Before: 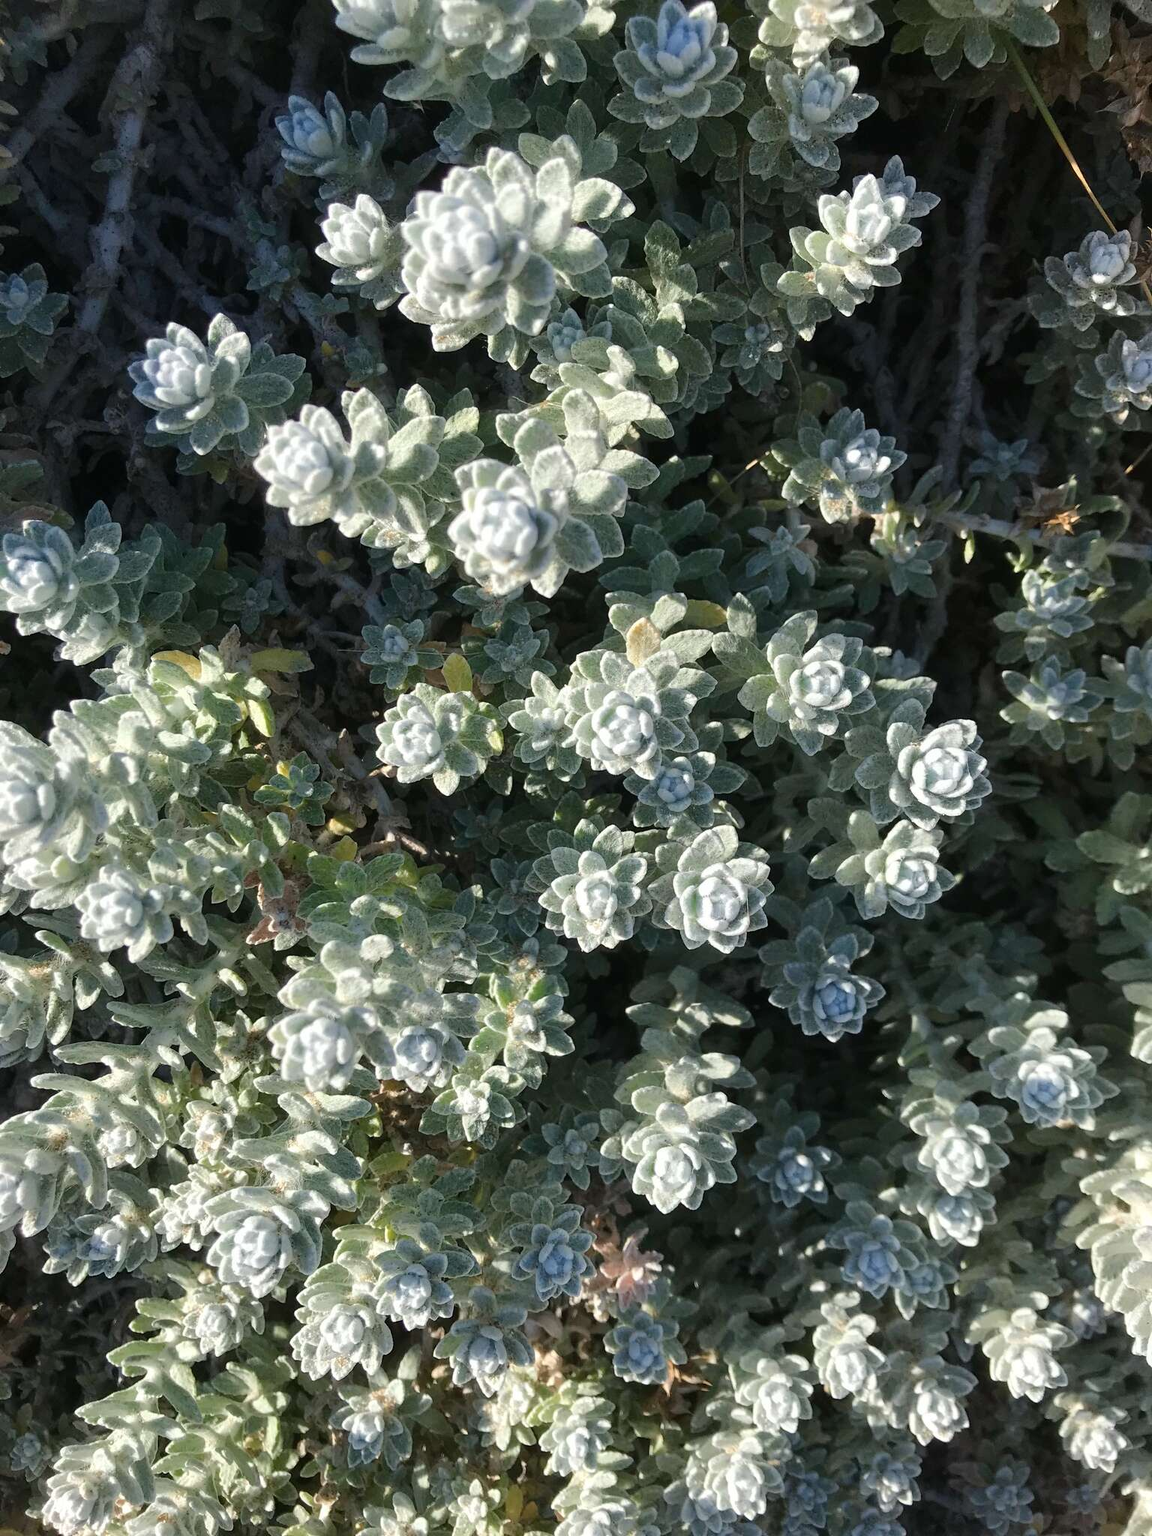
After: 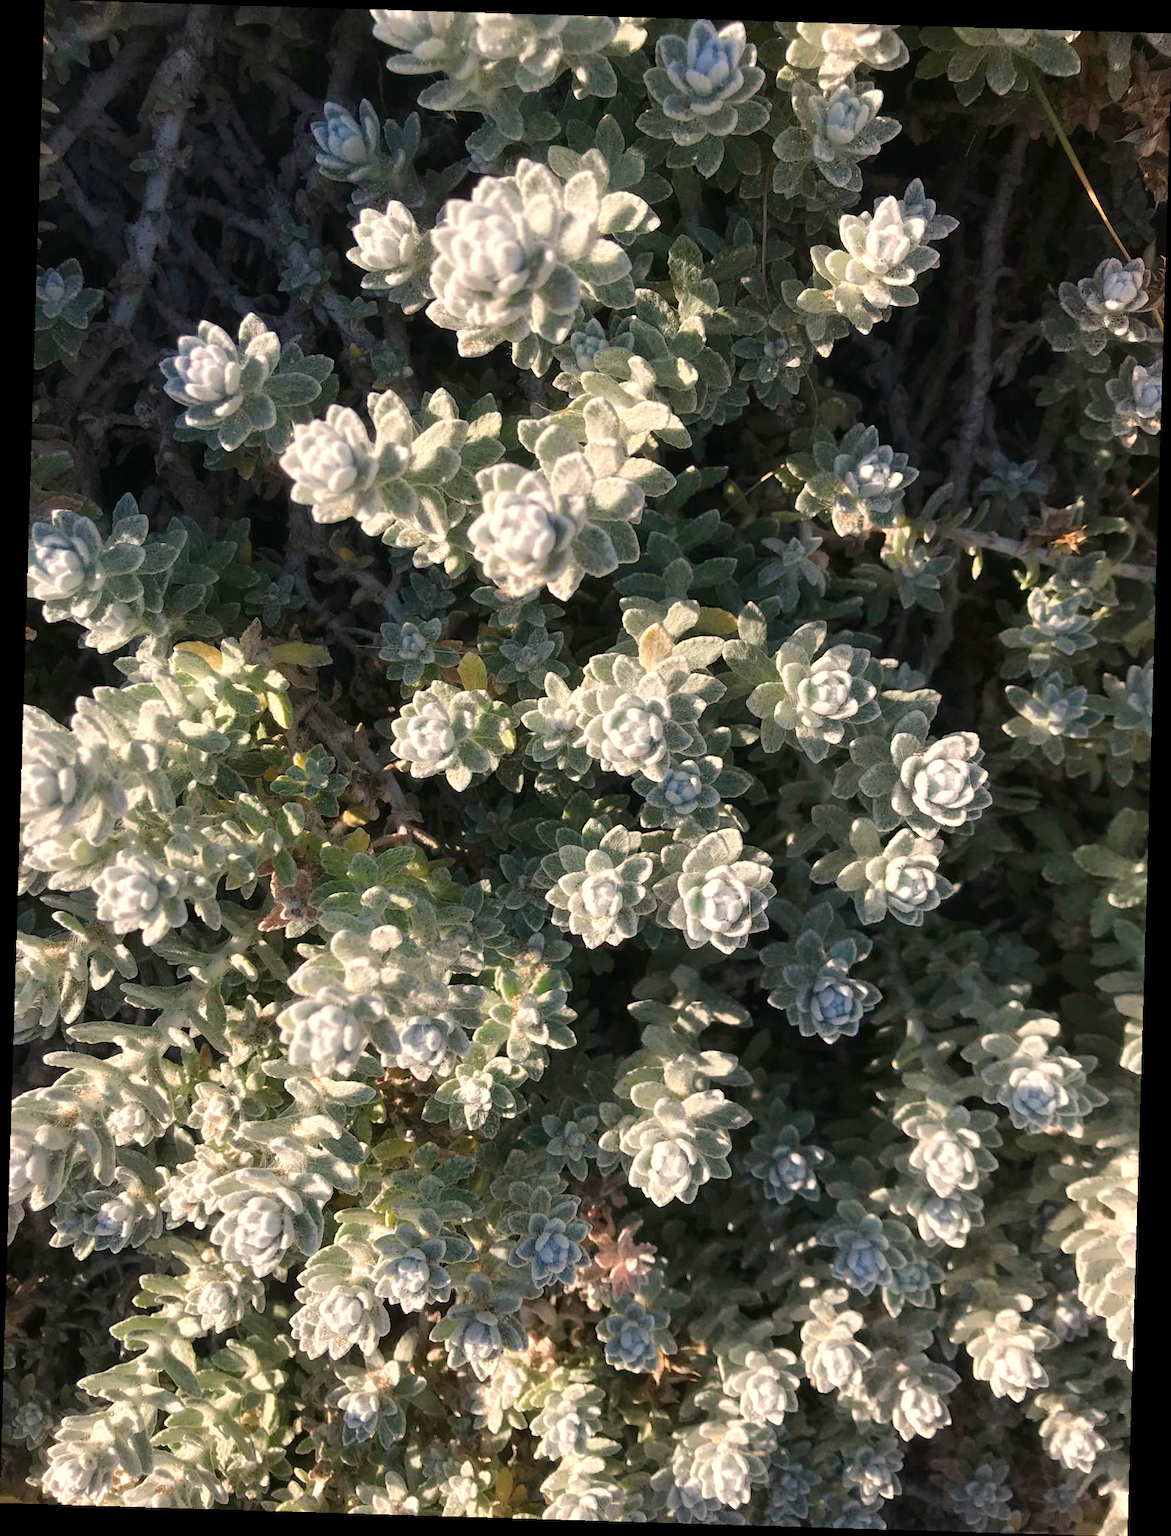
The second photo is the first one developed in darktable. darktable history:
rotate and perspective: rotation 1.72°, automatic cropping off
white balance: red 1.127, blue 0.943
tone equalizer: on, module defaults
